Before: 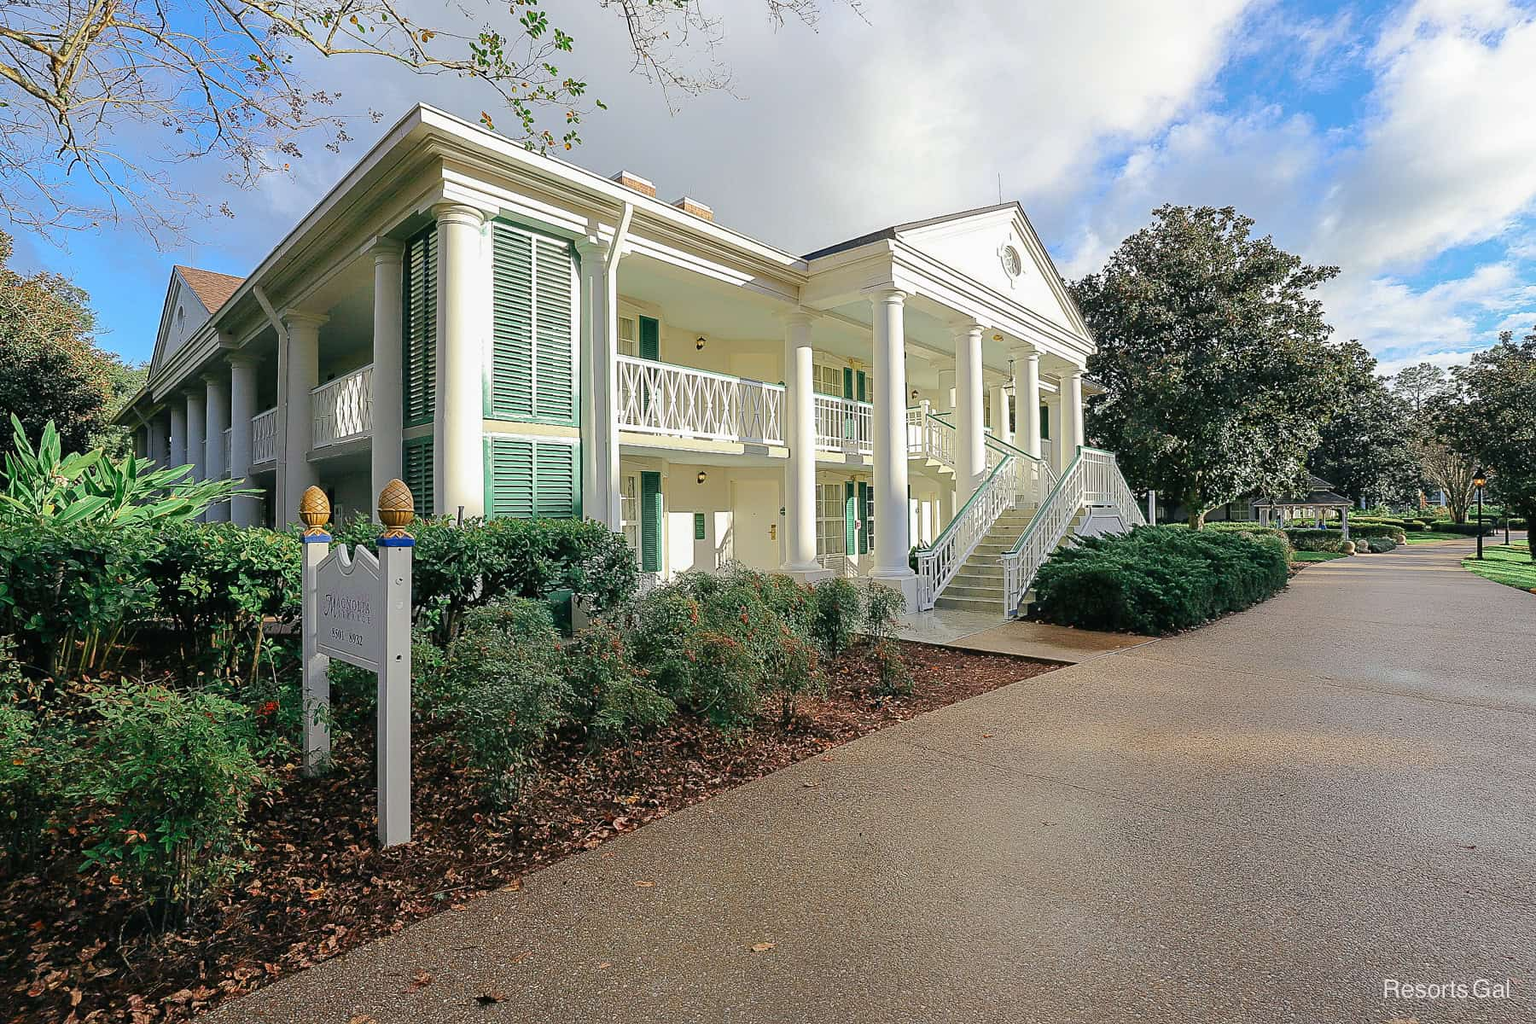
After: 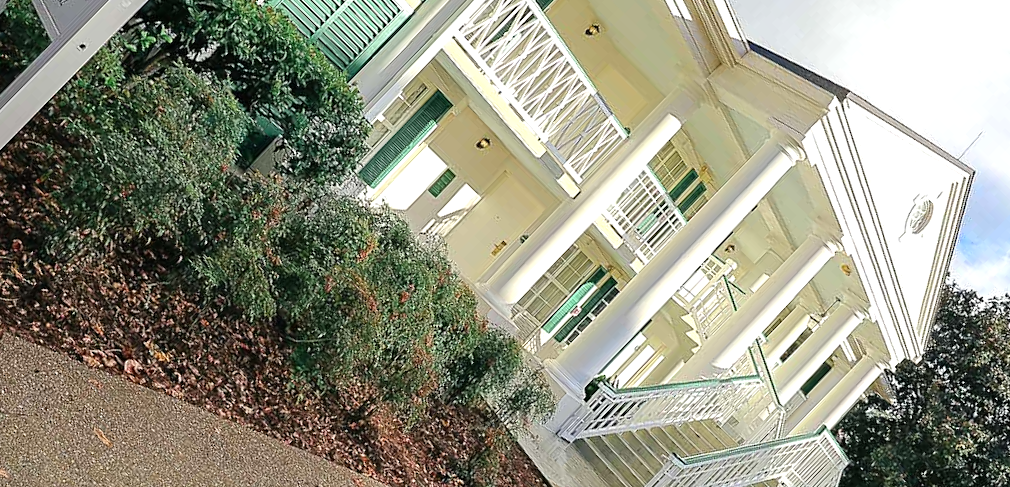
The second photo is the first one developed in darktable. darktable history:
crop and rotate: angle -44.36°, top 16.779%, right 0.995%, bottom 11.602%
tone equalizer: -8 EV -0.454 EV, -7 EV -0.376 EV, -6 EV -0.323 EV, -5 EV -0.237 EV, -3 EV 0.199 EV, -2 EV 0.358 EV, -1 EV 0.399 EV, +0 EV 0.399 EV
